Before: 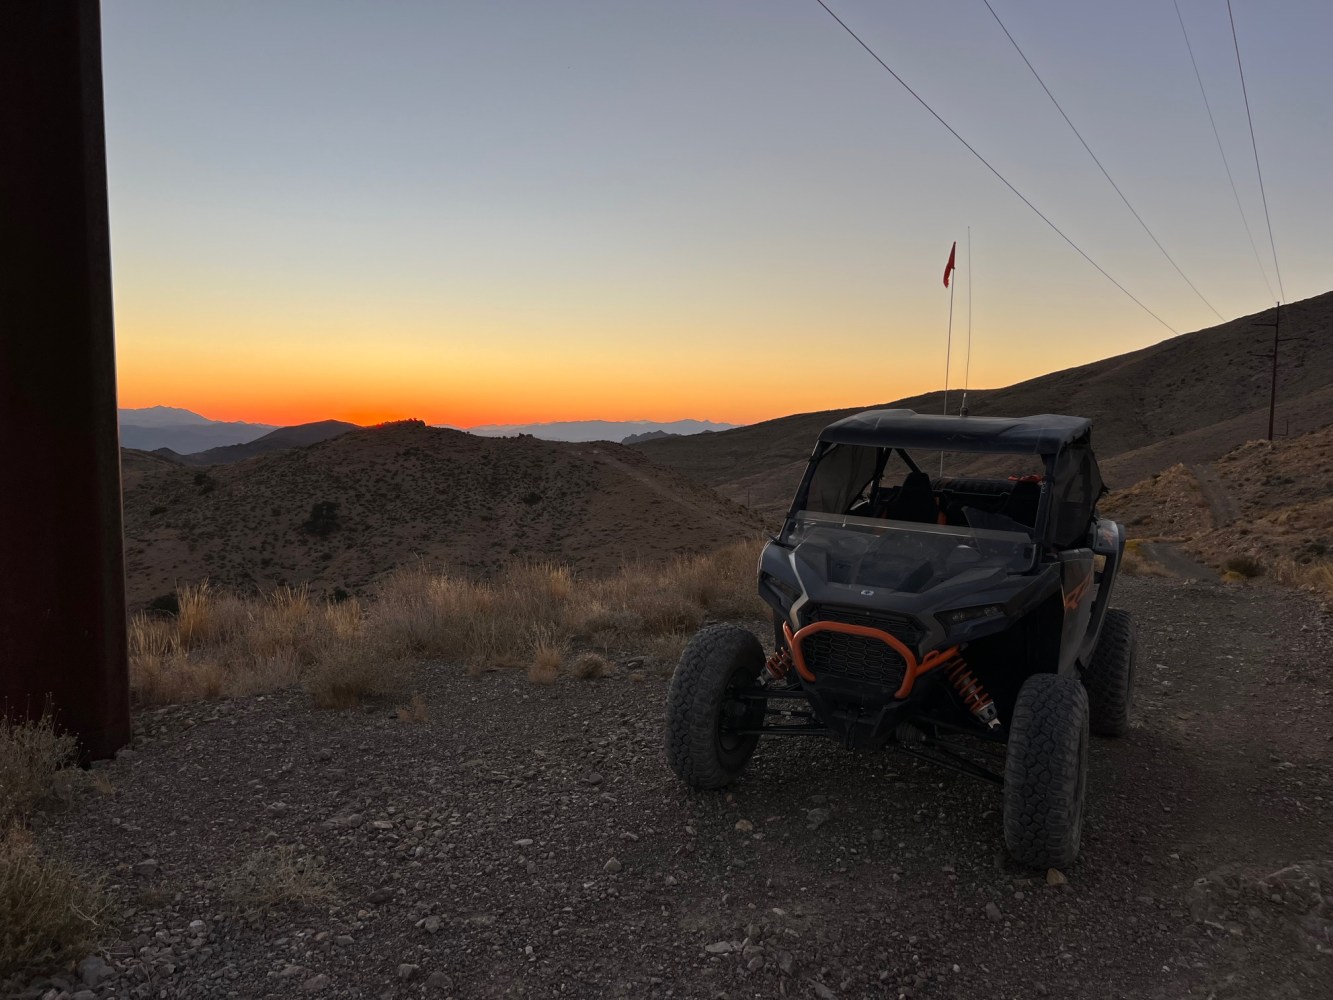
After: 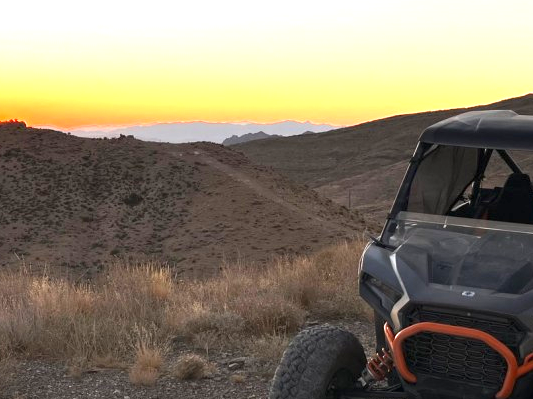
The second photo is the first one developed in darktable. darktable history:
exposure: black level correction 0, exposure 1.379 EV, compensate exposure bias true, compensate highlight preservation false
crop: left 30%, top 30%, right 30%, bottom 30%
